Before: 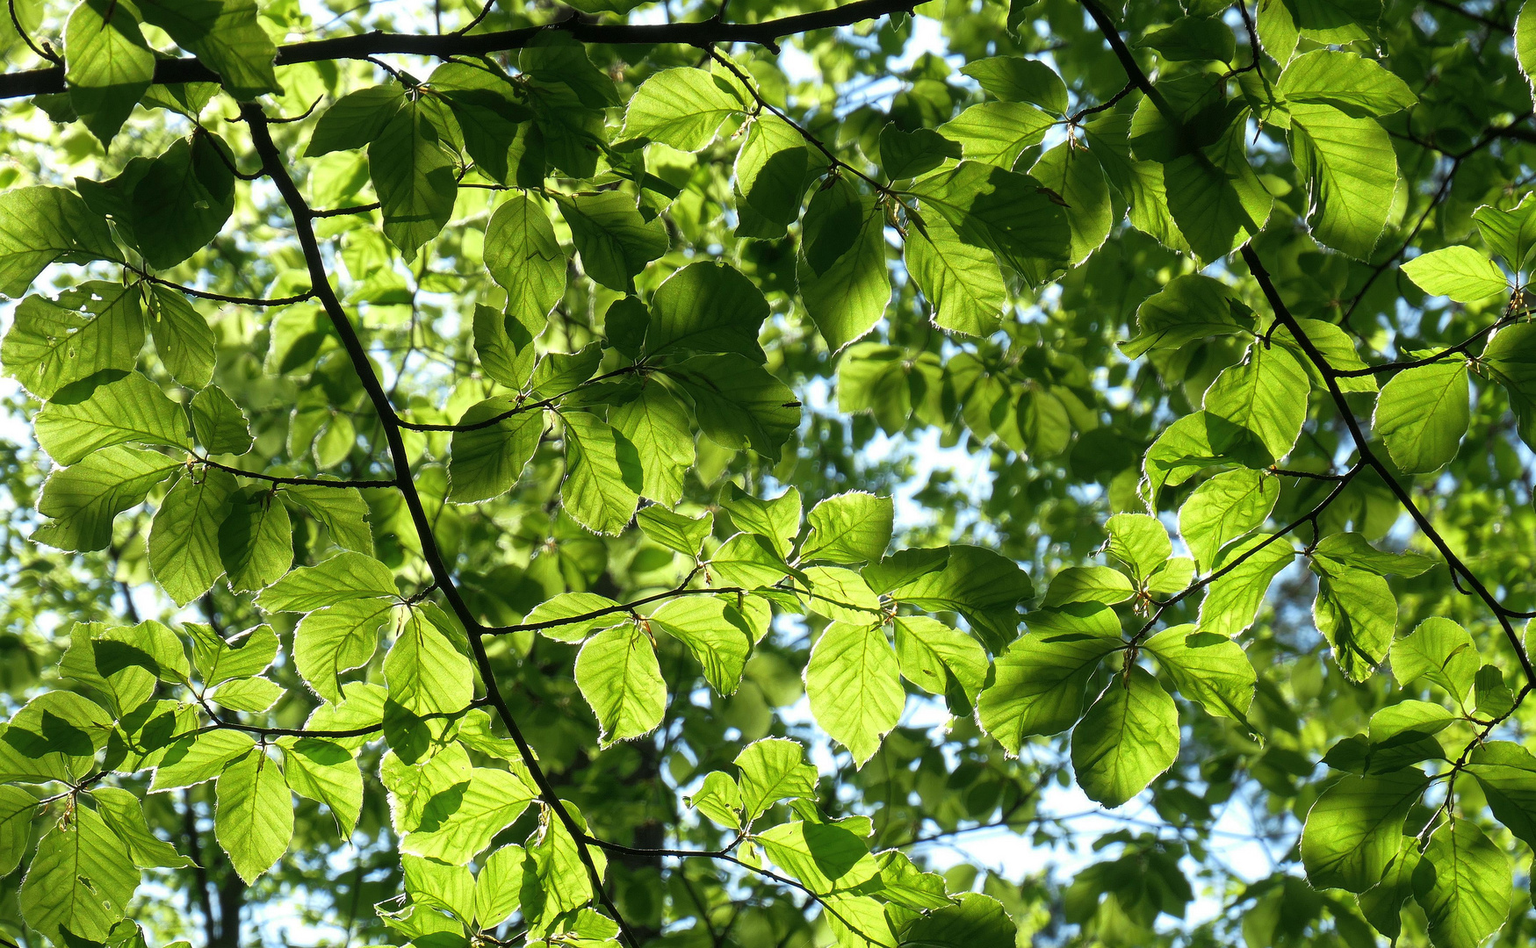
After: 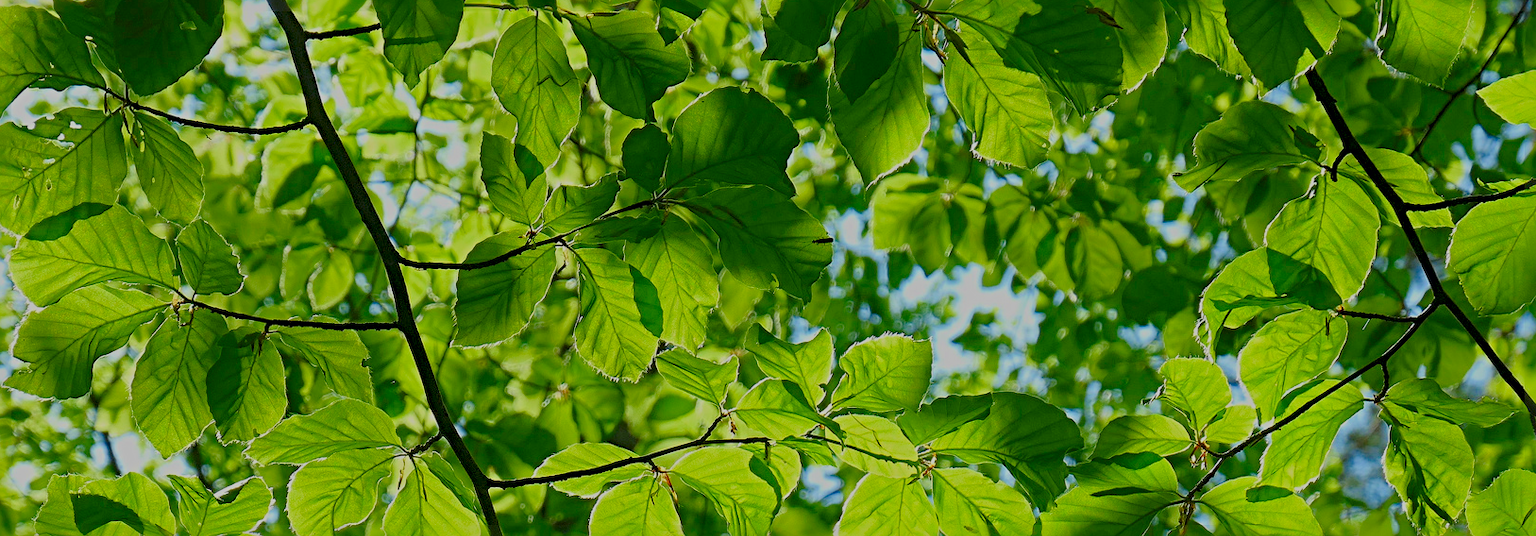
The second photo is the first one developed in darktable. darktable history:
crop: left 1.77%, top 19.106%, right 5.167%, bottom 28.263%
filmic rgb: black relative exposure -15.87 EV, white relative exposure 7.96 EV, hardness 4.2, latitude 49.09%, contrast 0.505, color science v6 (2022), iterations of high-quality reconstruction 10
color balance rgb: perceptual saturation grading › global saturation 20%, perceptual saturation grading › highlights -25.531%, perceptual saturation grading › shadows 24.822%, global vibrance 20%
exposure: black level correction 0, exposure 0.891 EV, compensate exposure bias true, compensate highlight preservation false
sharpen: radius 4.844
contrast brightness saturation: contrast 0.121, brightness -0.118, saturation 0.198
